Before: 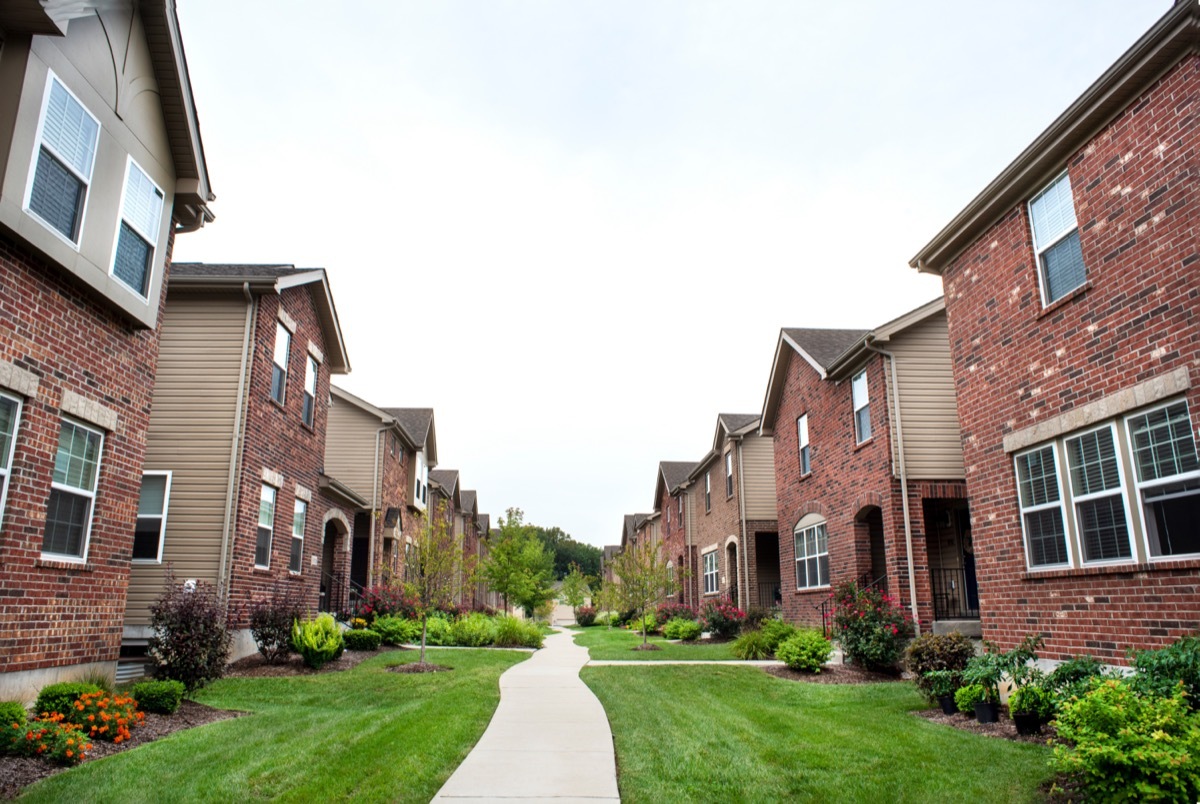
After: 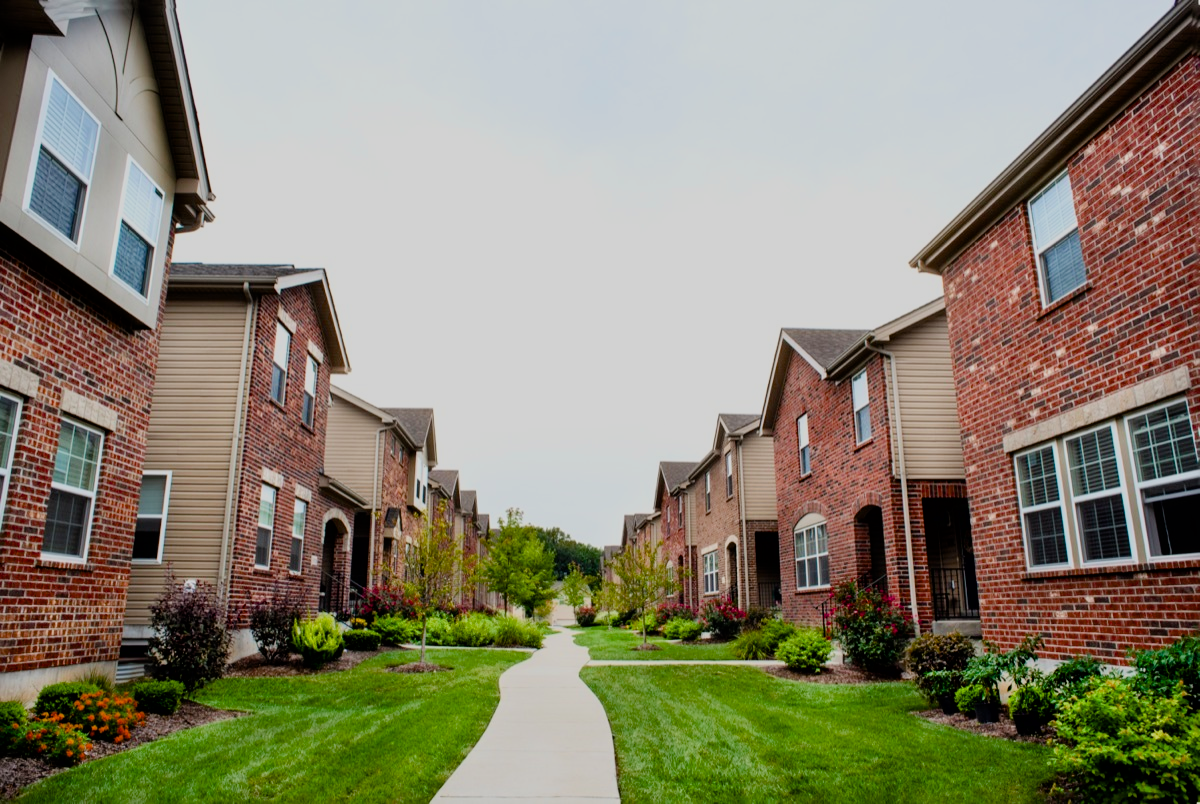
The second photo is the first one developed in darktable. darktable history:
color balance rgb: perceptual saturation grading › global saturation 20%, perceptual saturation grading › highlights -25.088%, perceptual saturation grading › shadows 25.405%, global vibrance 15.812%, saturation formula JzAzBz (2021)
filmic rgb: black relative exposure -7.48 EV, white relative exposure 4.86 EV, hardness 3.39, color science v6 (2022)
